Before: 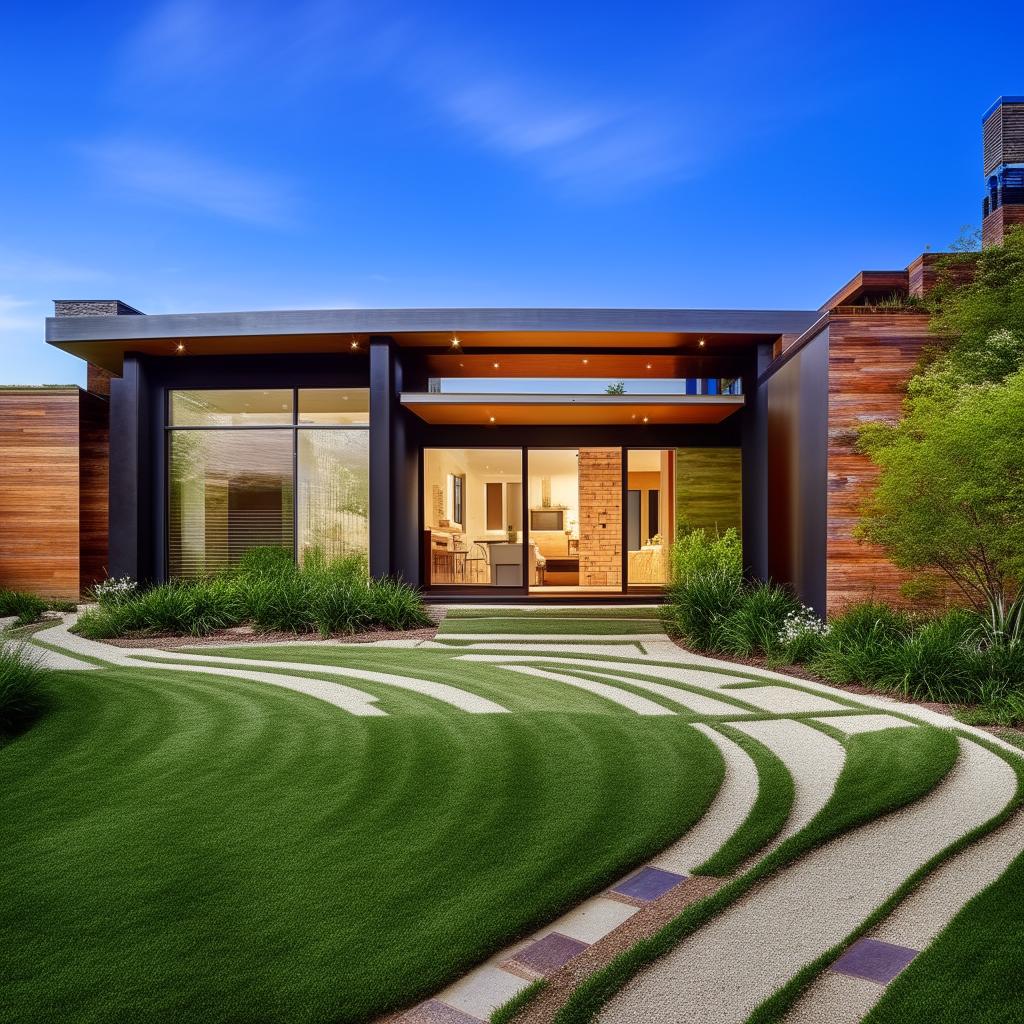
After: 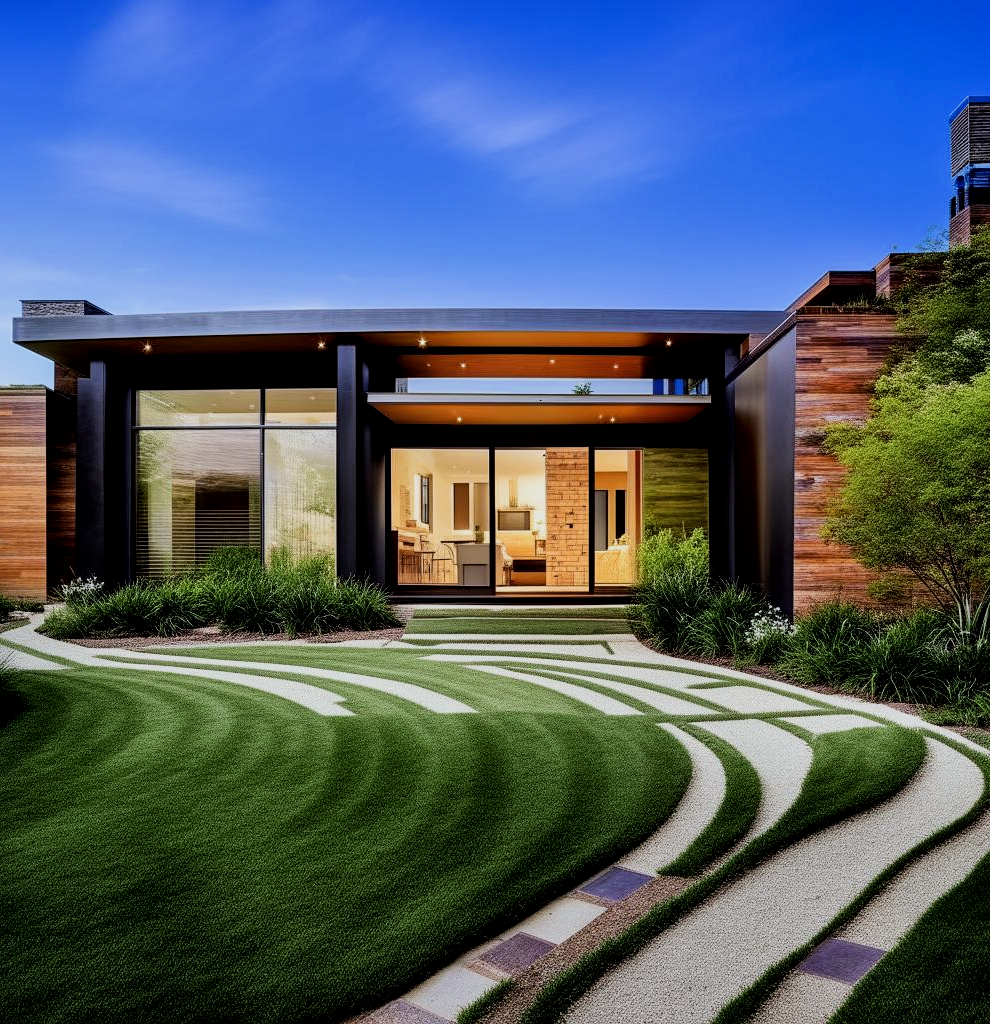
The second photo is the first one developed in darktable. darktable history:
crop and rotate: left 3.238%
local contrast: mode bilateral grid, contrast 25, coarseness 50, detail 123%, midtone range 0.2
white balance: red 0.967, blue 1.049
filmic rgb: black relative exposure -5 EV, hardness 2.88, contrast 1.3
